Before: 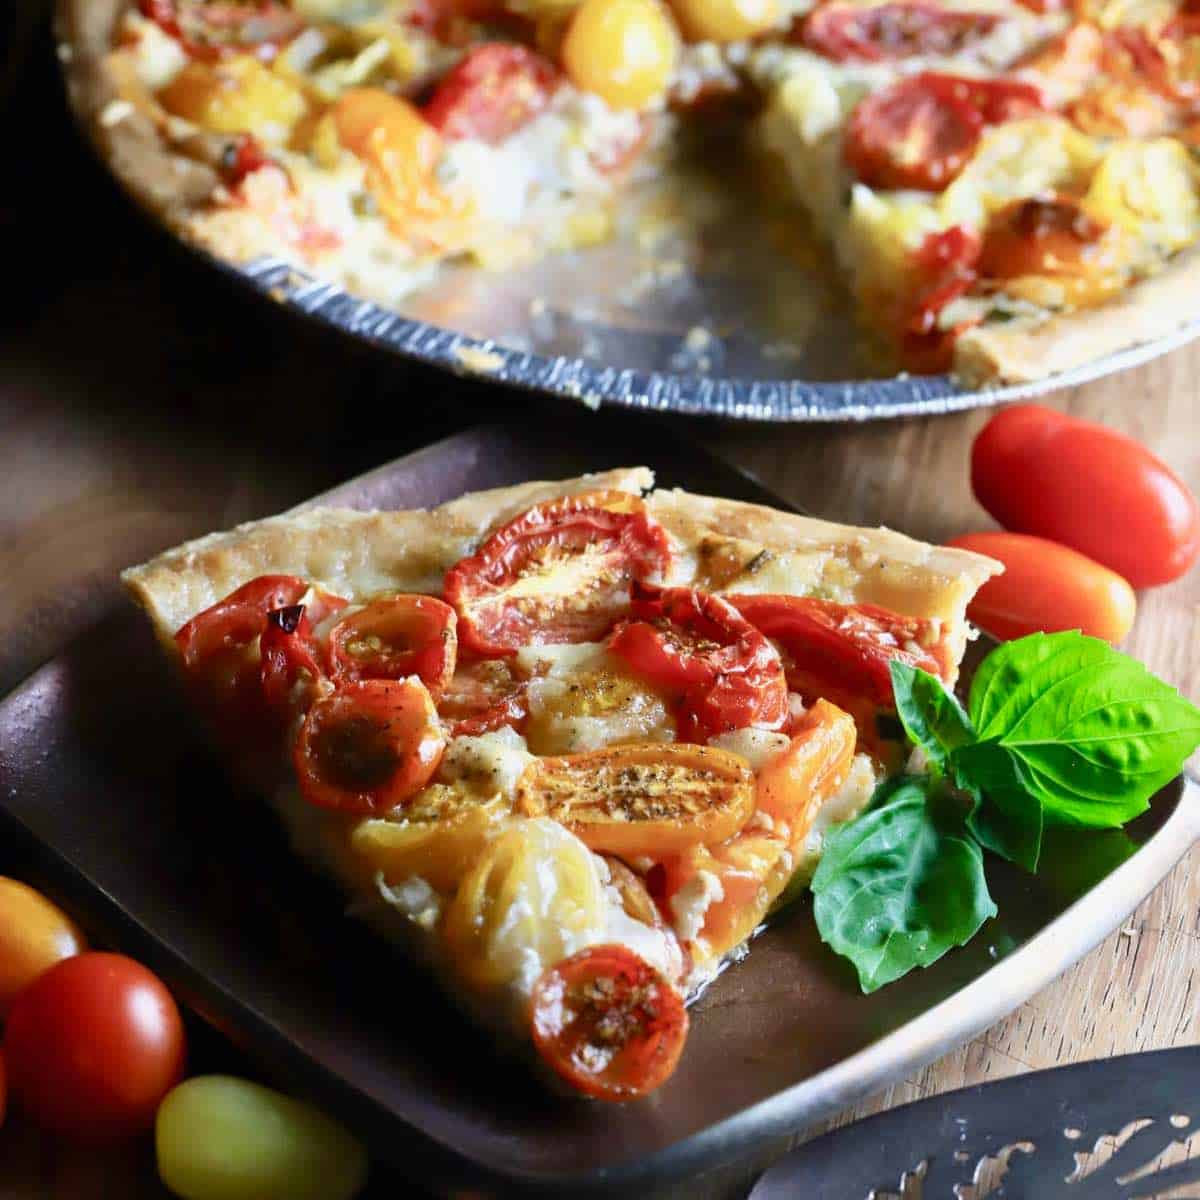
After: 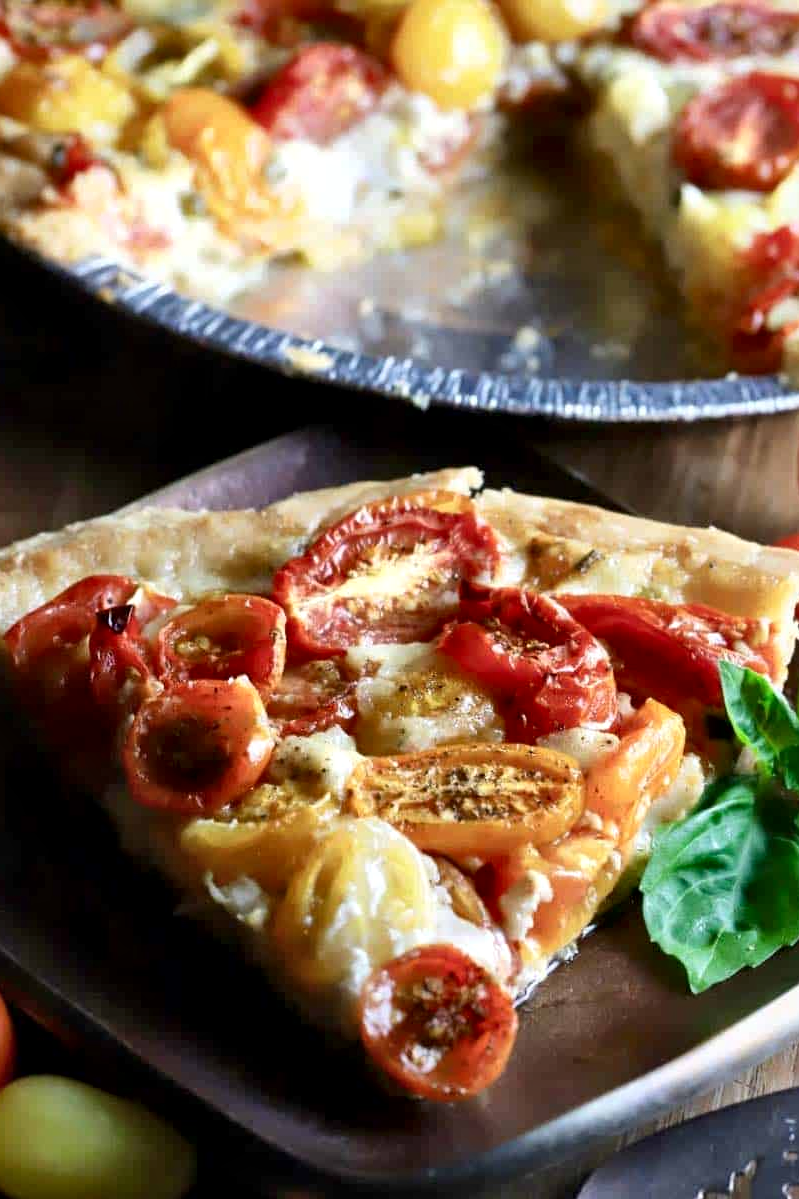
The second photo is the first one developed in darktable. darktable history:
crop and rotate: left 14.292%, right 19.041%
local contrast: mode bilateral grid, contrast 50, coarseness 50, detail 150%, midtone range 0.2
